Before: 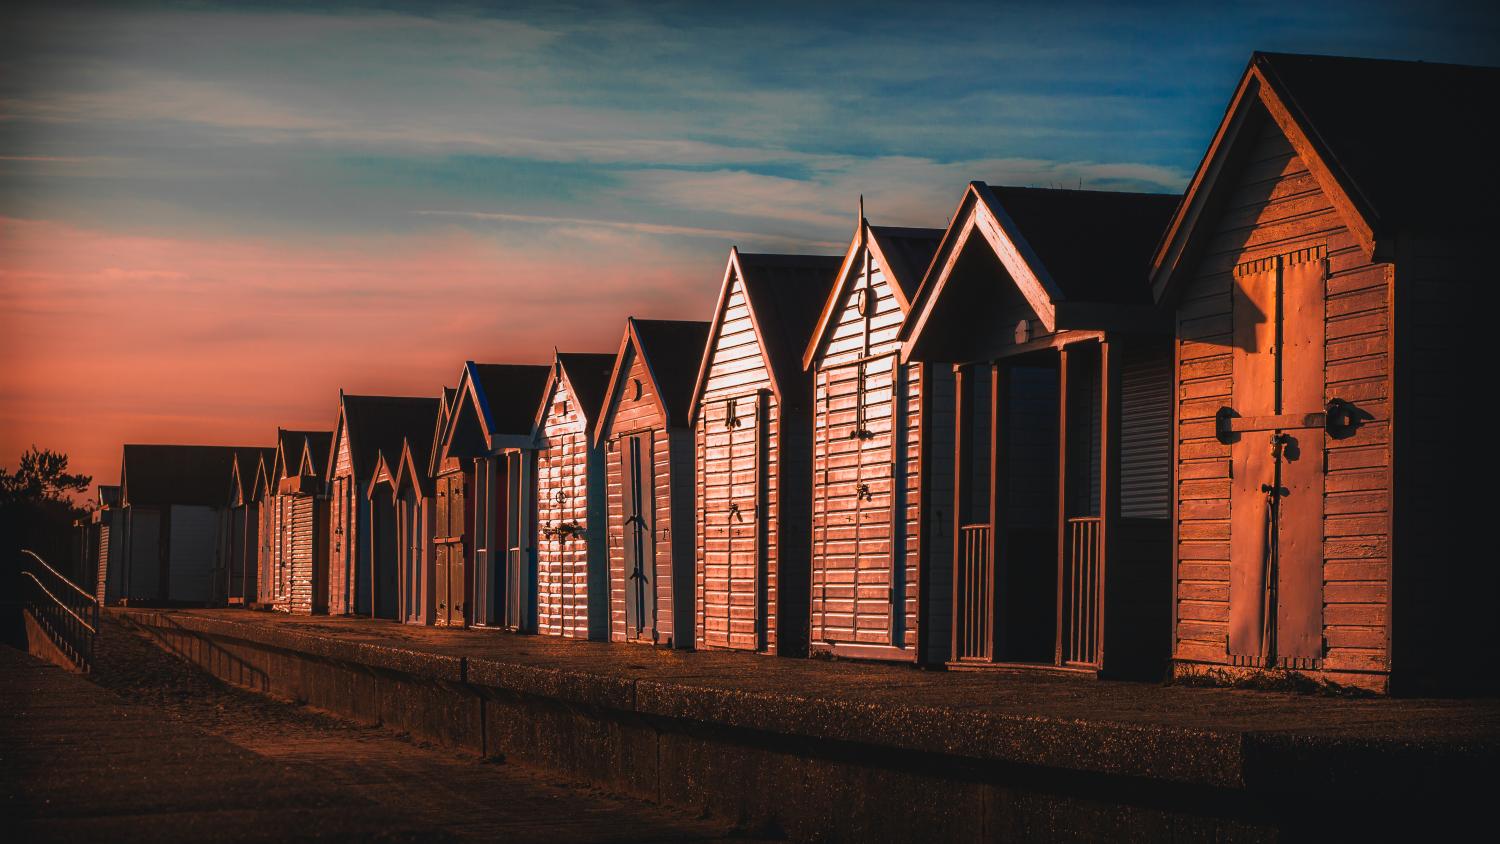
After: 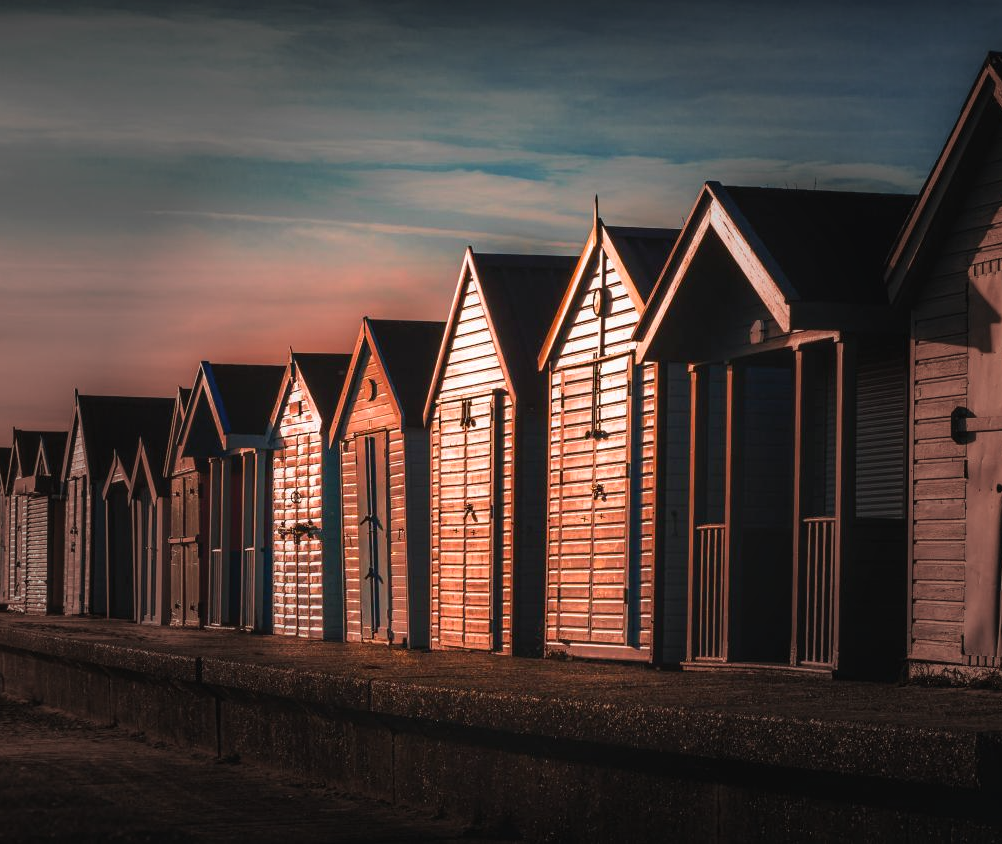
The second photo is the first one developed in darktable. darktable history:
crop and rotate: left 17.732%, right 15.423%
vignetting: fall-off start 40%, fall-off radius 40%
shadows and highlights: shadows 20.55, highlights -20.99, soften with gaussian
exposure: exposure 0.207 EV, compensate highlight preservation false
